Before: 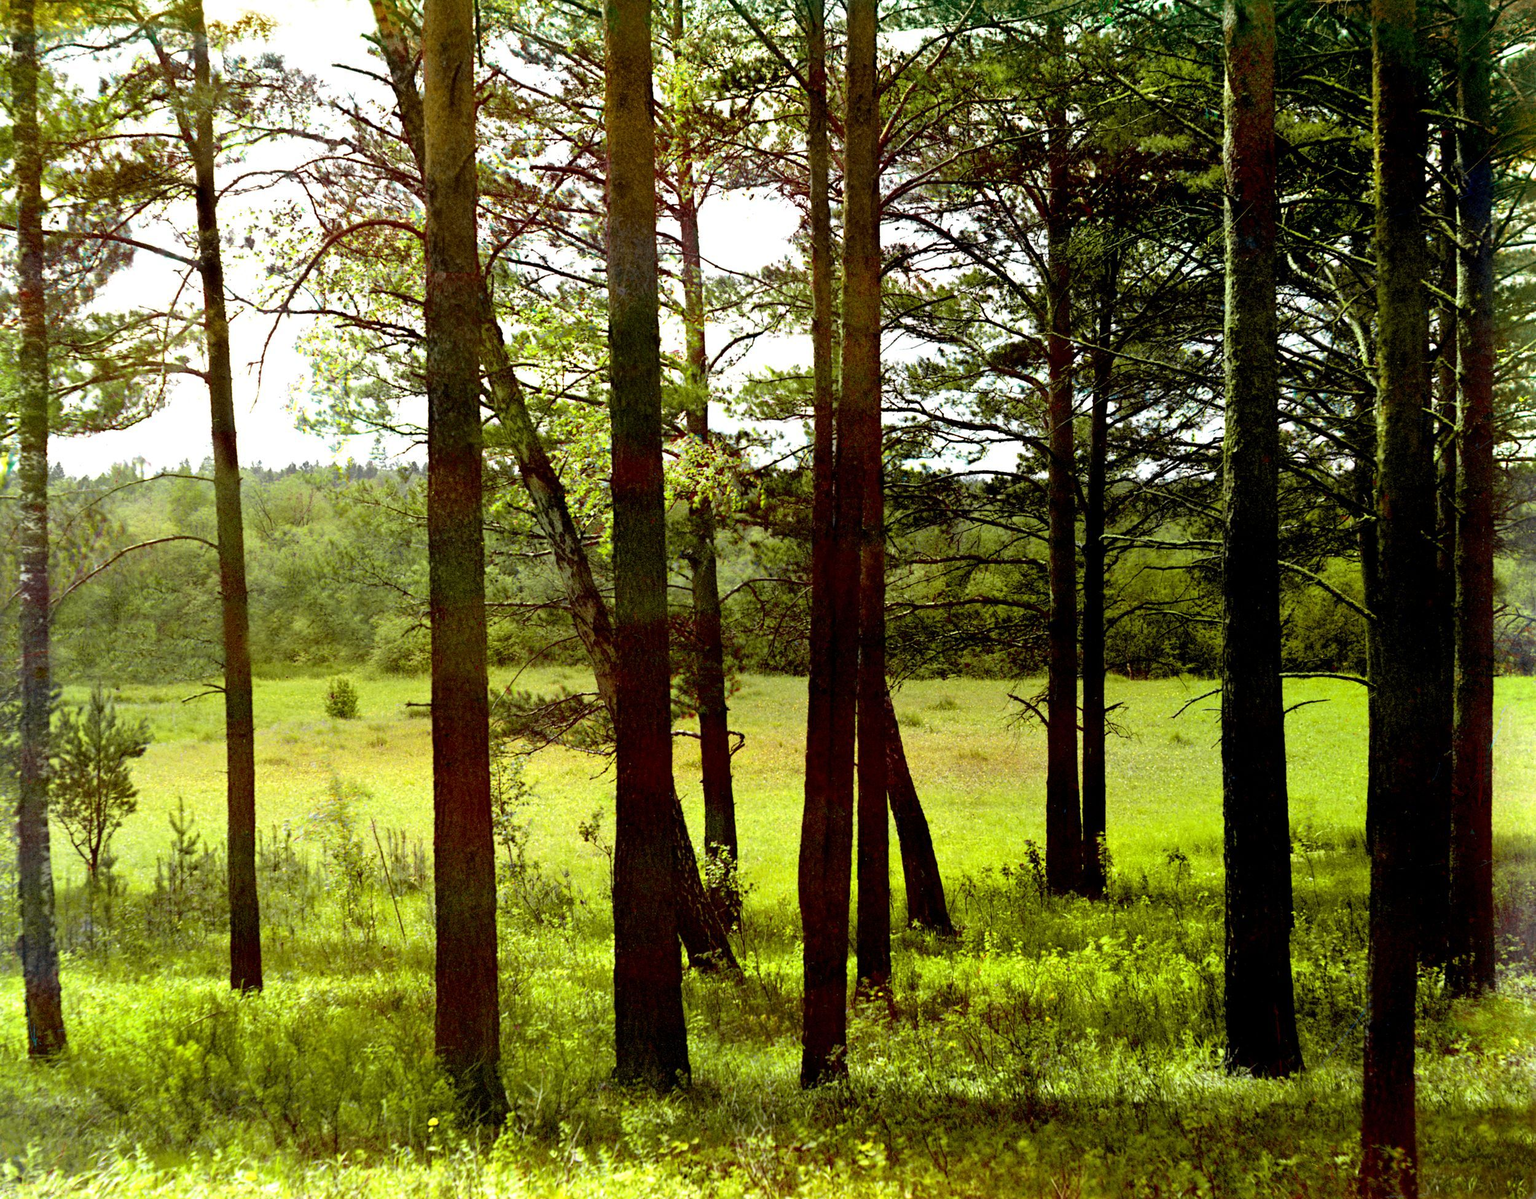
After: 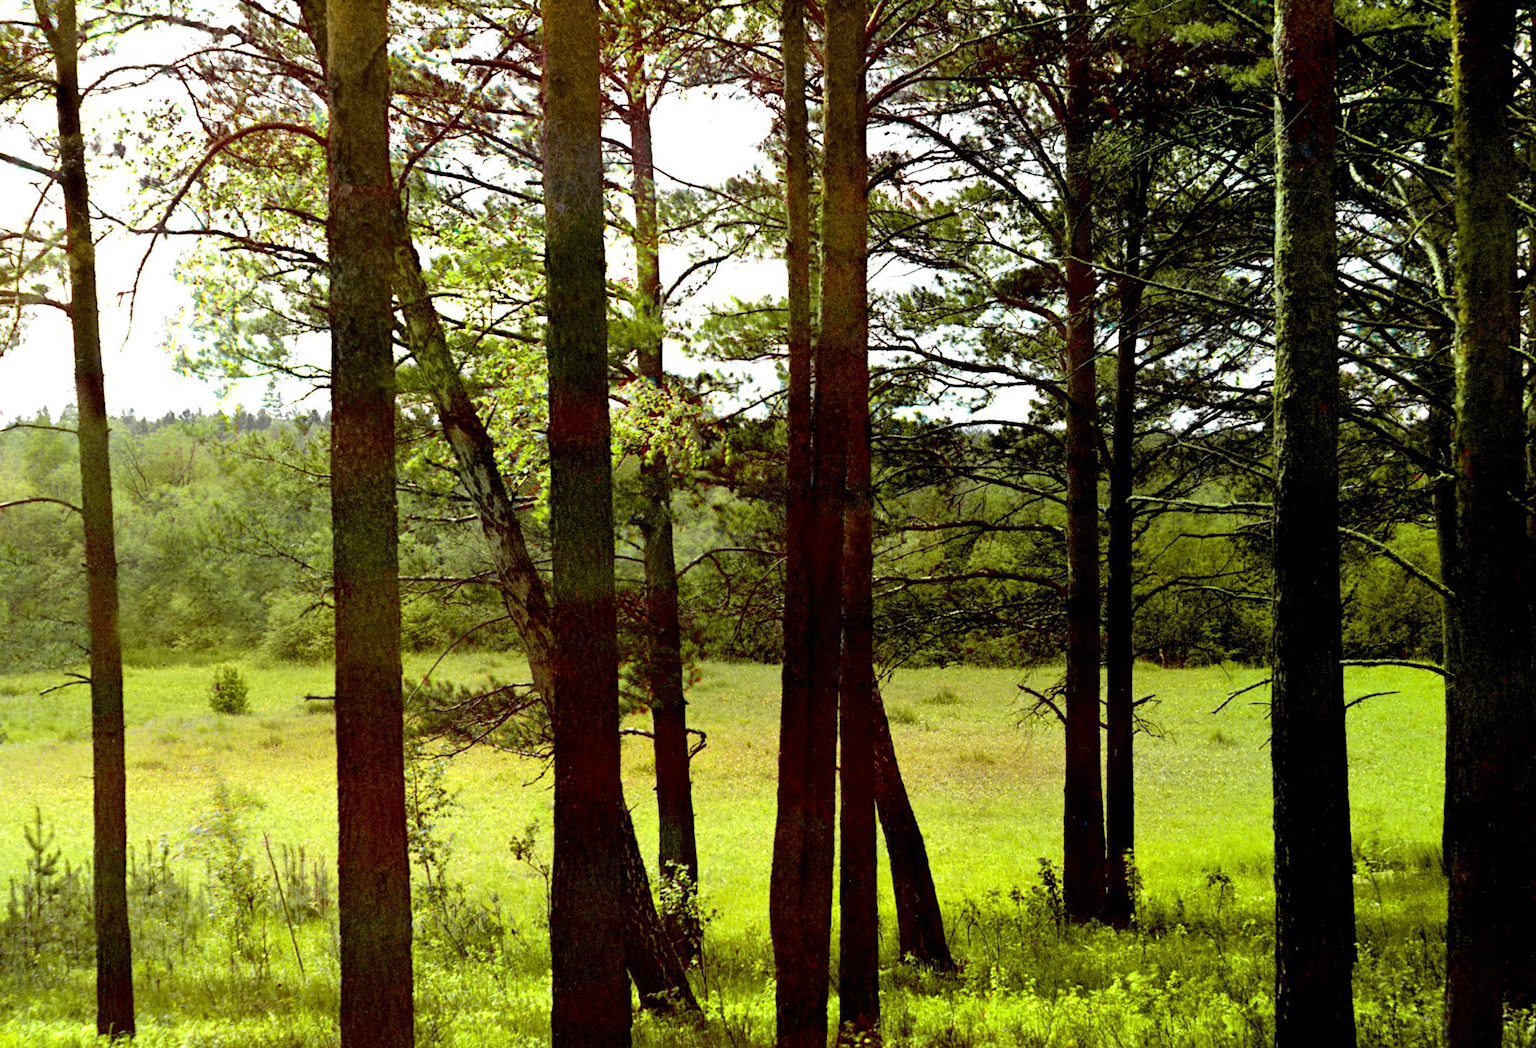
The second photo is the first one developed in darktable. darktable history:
crop and rotate: left 9.683%, top 9.727%, right 5.909%, bottom 16.439%
